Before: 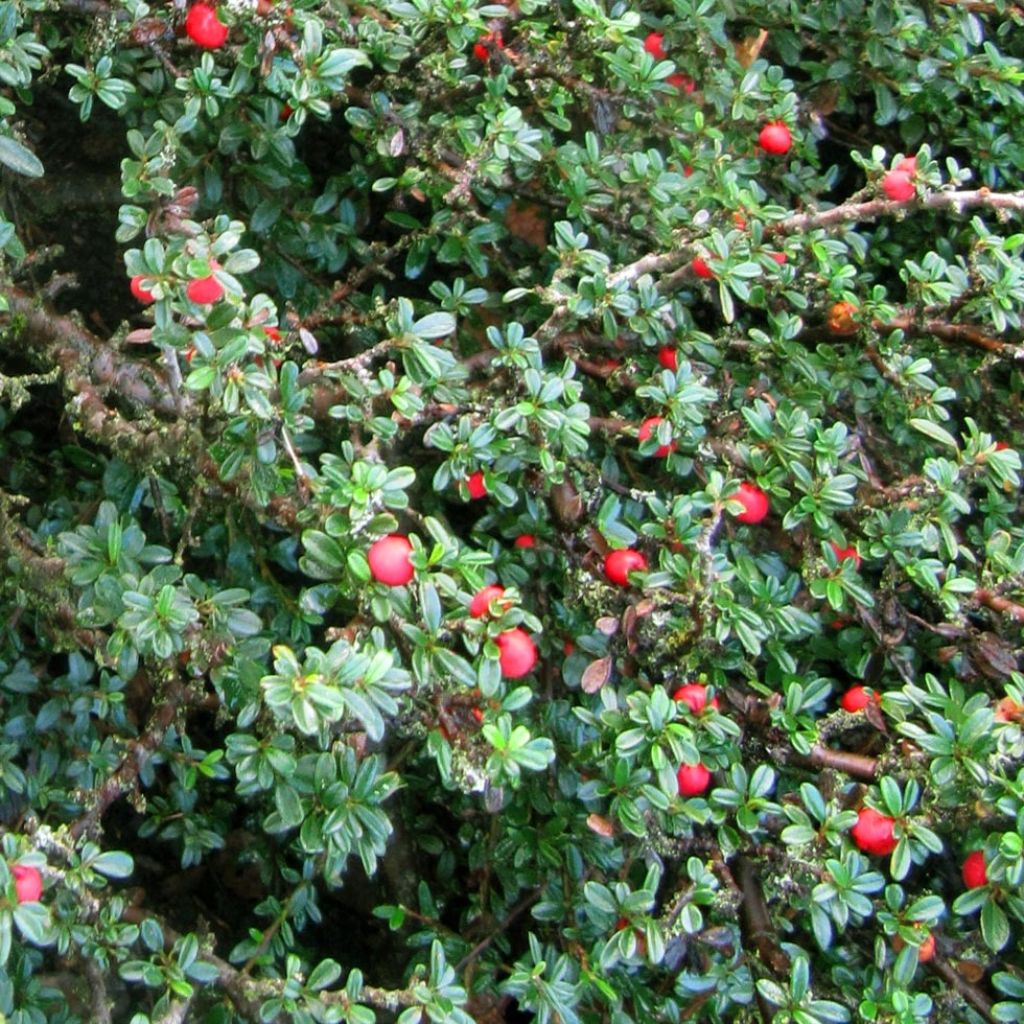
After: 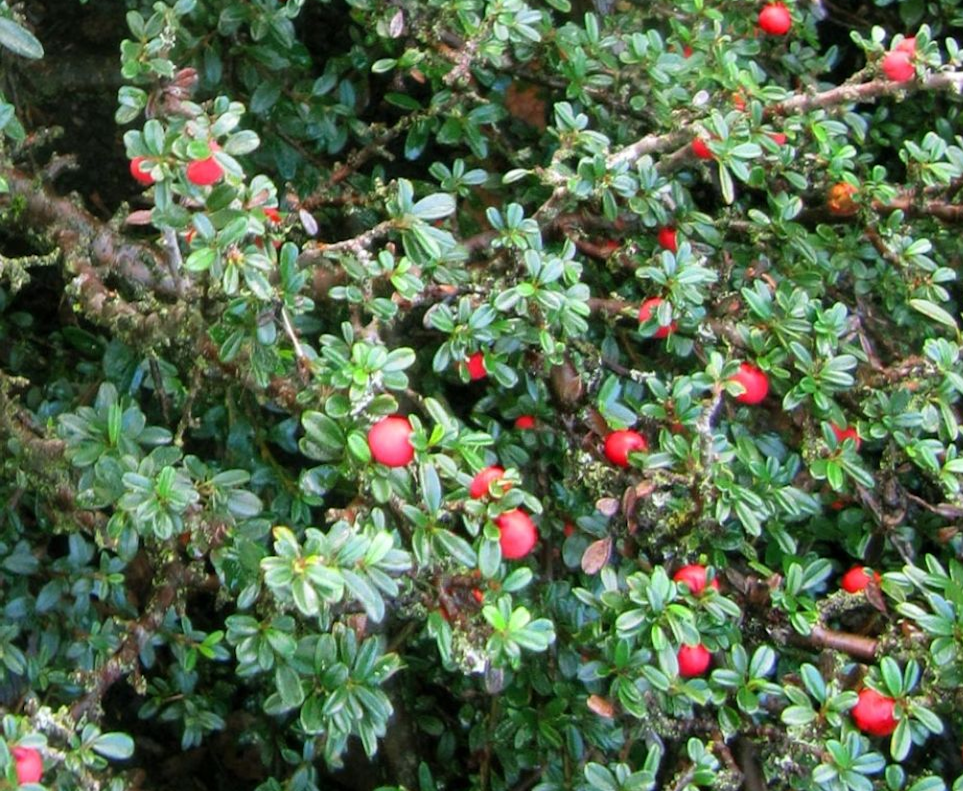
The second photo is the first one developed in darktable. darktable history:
crop and rotate: angle 0.06°, top 11.673%, right 5.795%, bottom 10.966%
